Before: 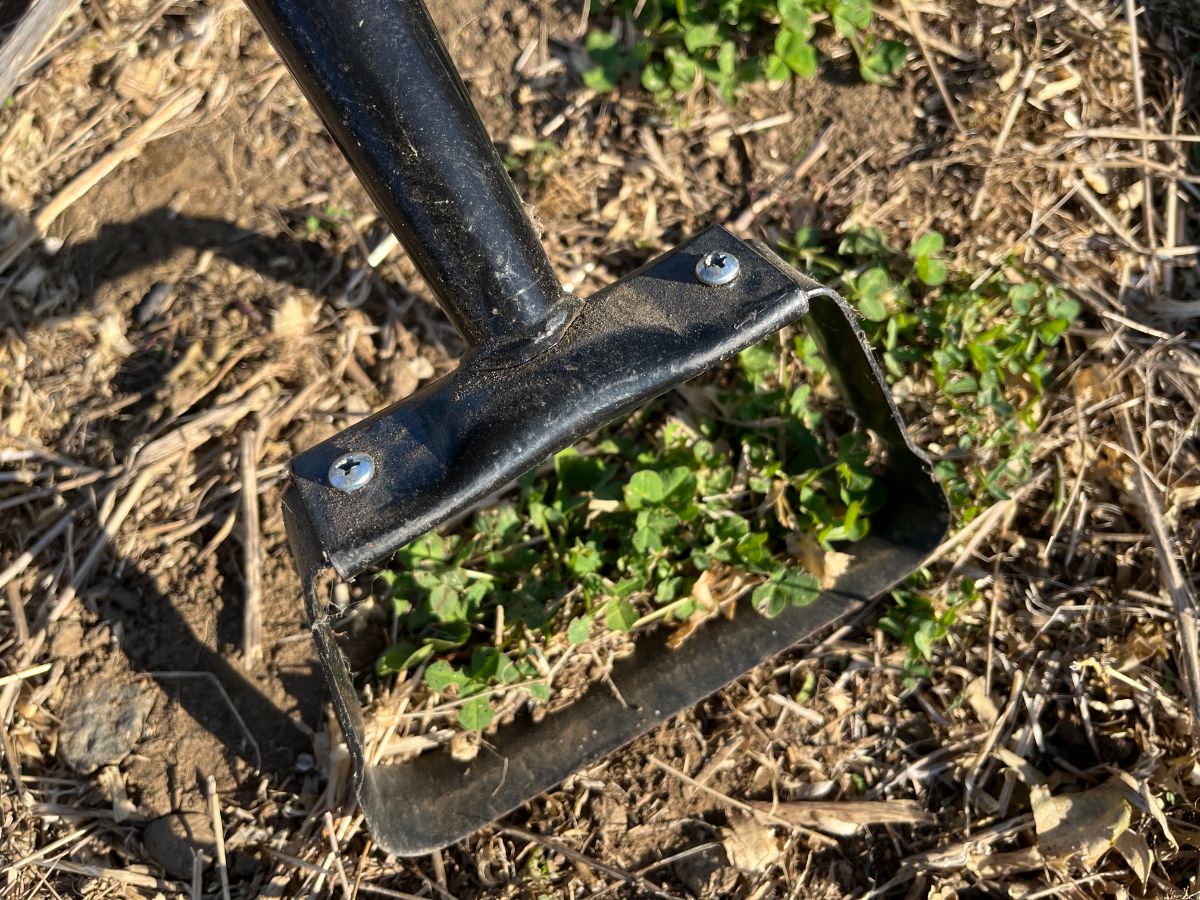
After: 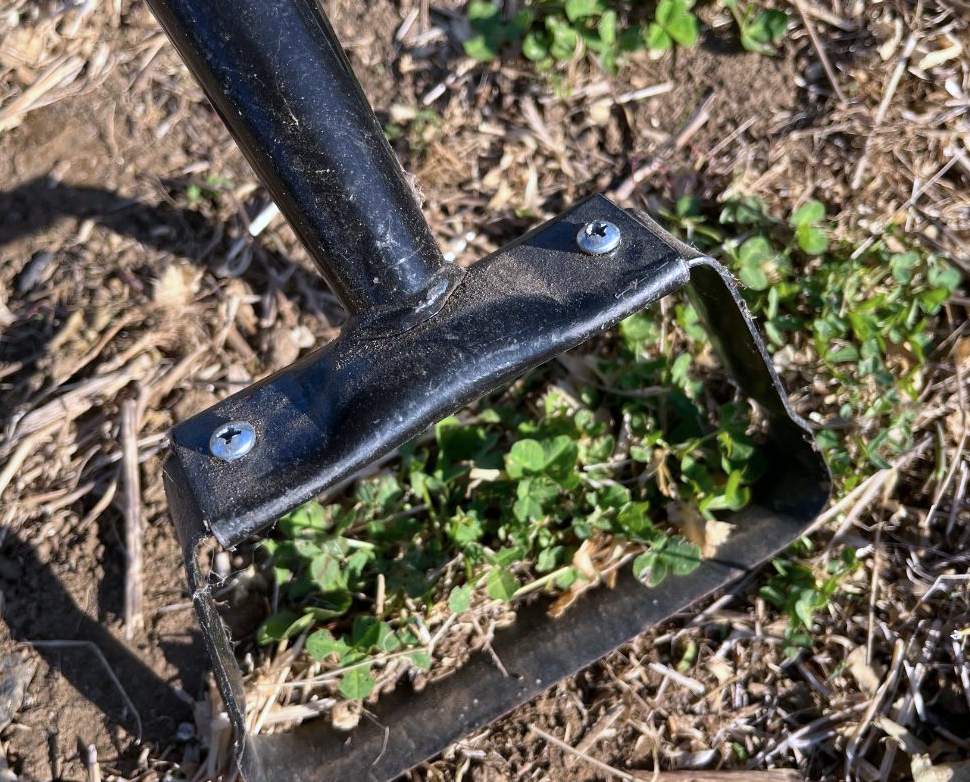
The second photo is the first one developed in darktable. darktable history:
crop: left 9.929%, top 3.475%, right 9.188%, bottom 9.529%
color calibration: illuminant custom, x 0.373, y 0.388, temperature 4269.97 K
